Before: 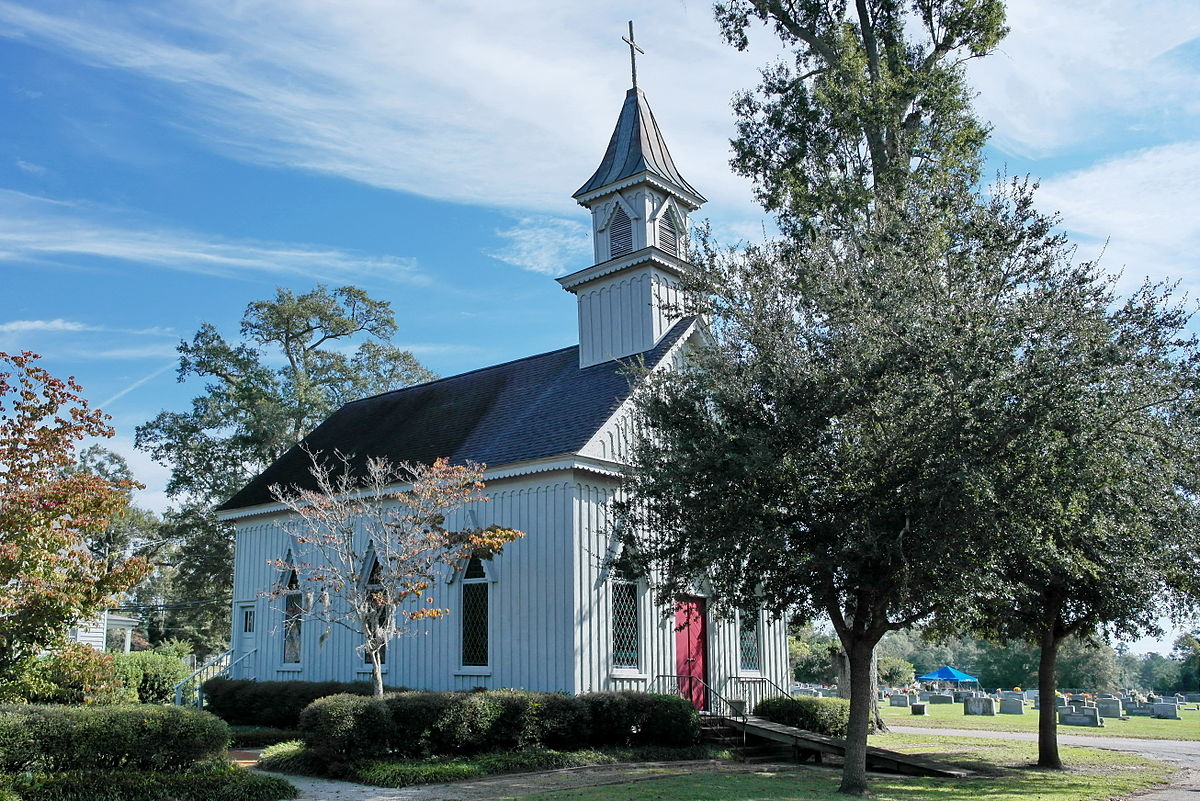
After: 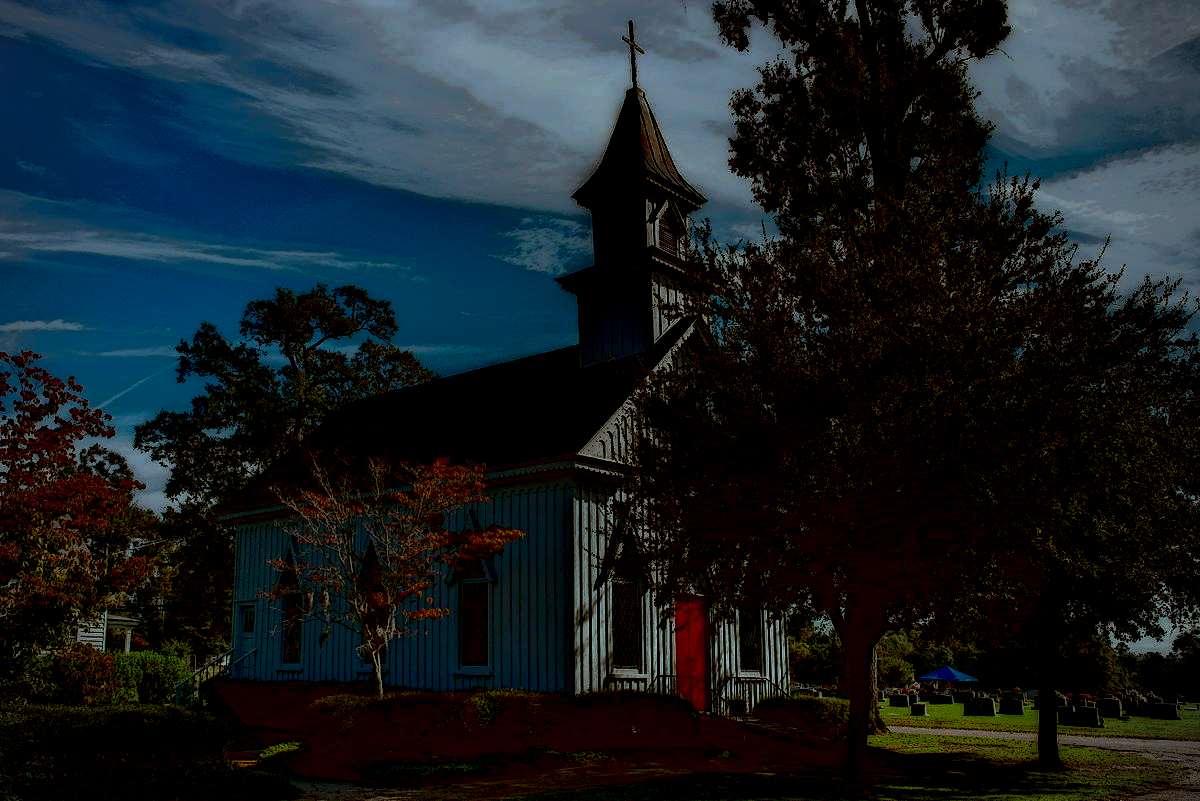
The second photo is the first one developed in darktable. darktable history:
vignetting: unbound false
contrast brightness saturation: brightness -0.986, saturation 0.997
exposure: exposure -0.04 EV, compensate exposure bias true, compensate highlight preservation false
base curve: curves: ch0 [(0, 0) (0.262, 0.32) (0.722, 0.705) (1, 1)], preserve colors none
color correction: highlights a* -14.18, highlights b* -16.07, shadows a* 10.59, shadows b* 28.69
shadows and highlights: shadows 19.68, highlights -84.31, soften with gaussian
local contrast: highlights 3%, shadows 223%, detail 164%, midtone range 0.008
